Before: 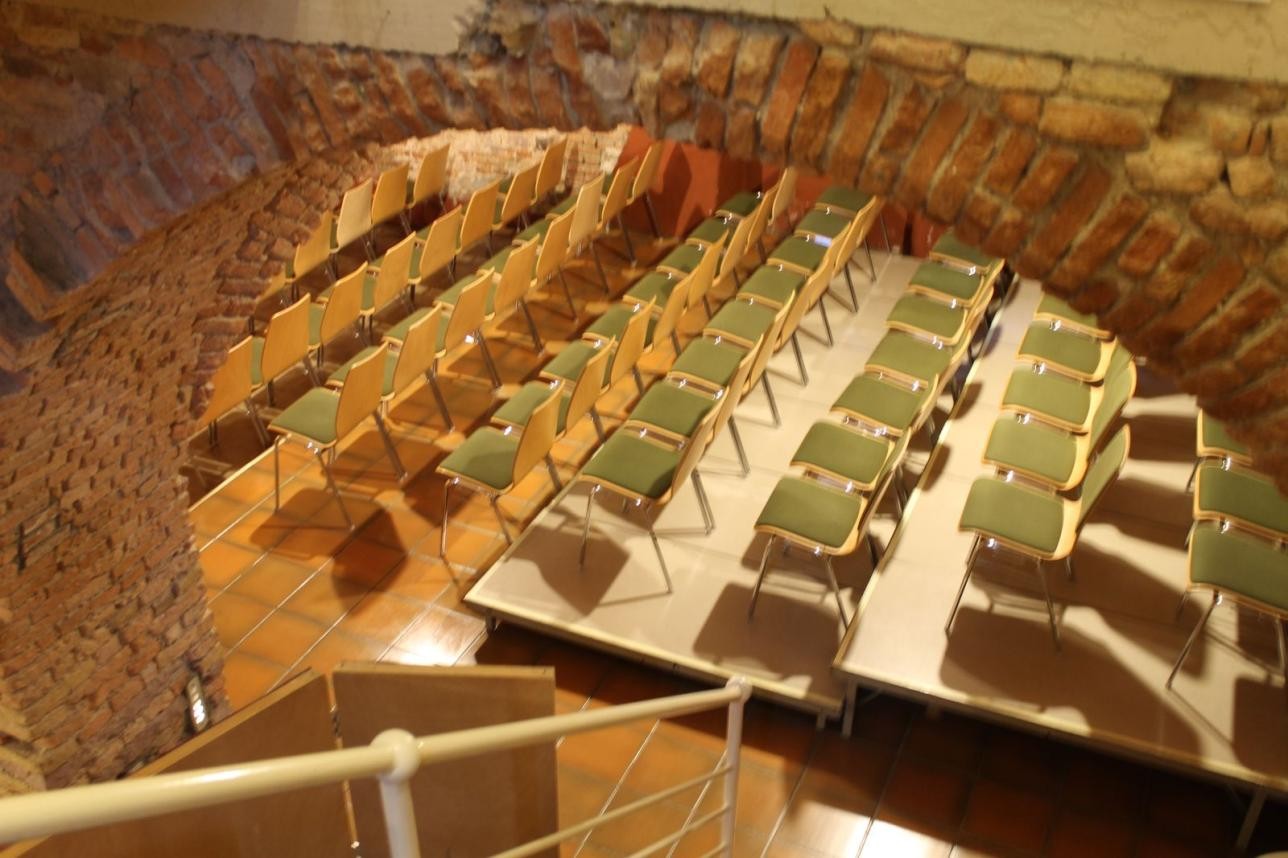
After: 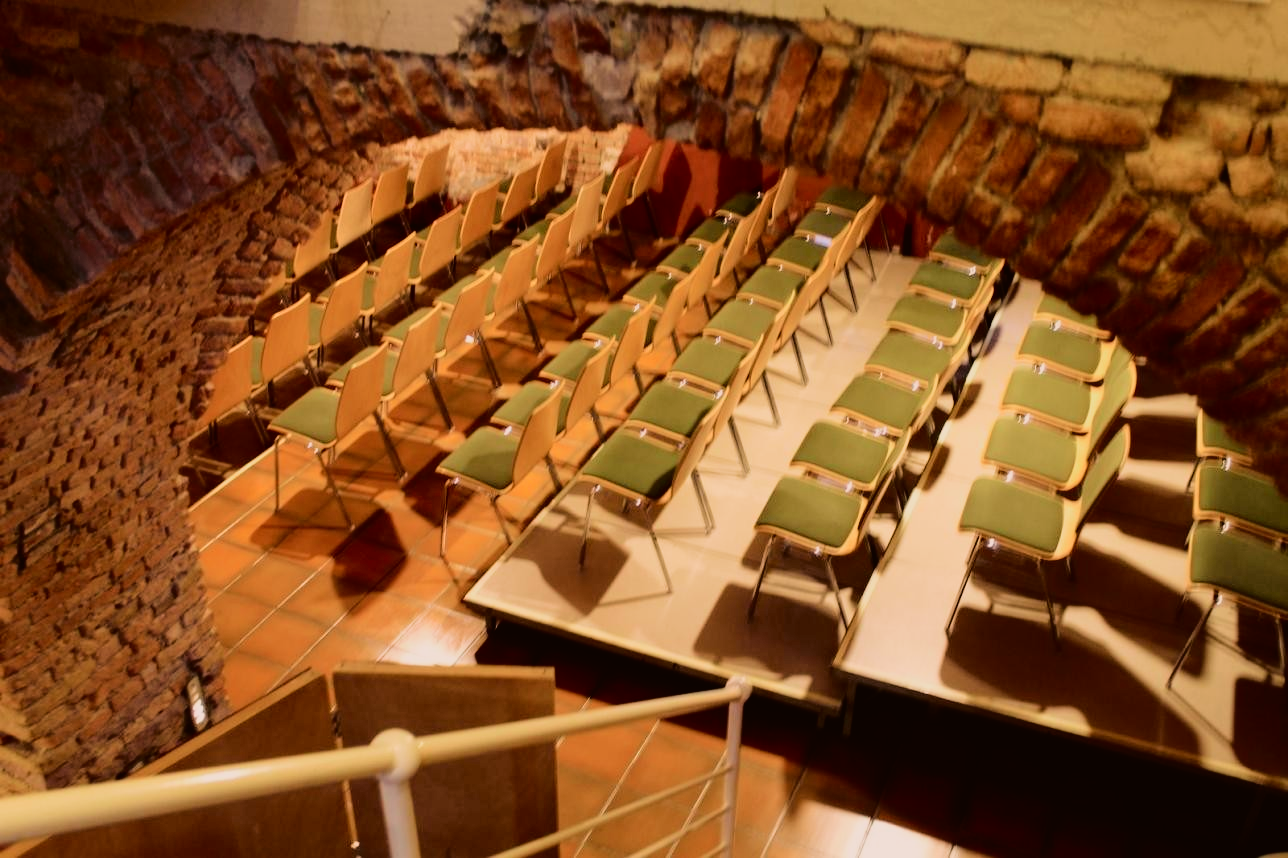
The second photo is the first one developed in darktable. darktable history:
color correction: highlights a* 3.84, highlights b* 5.07
tone curve: curves: ch0 [(0, 0.013) (0.175, 0.11) (0.337, 0.304) (0.498, 0.485) (0.78, 0.742) (0.993, 0.954)]; ch1 [(0, 0) (0.294, 0.184) (0.359, 0.34) (0.362, 0.35) (0.43, 0.41) (0.469, 0.463) (0.495, 0.502) (0.54, 0.563) (0.612, 0.641) (1, 1)]; ch2 [(0, 0) (0.44, 0.437) (0.495, 0.502) (0.524, 0.534) (0.557, 0.56) (0.634, 0.654) (0.728, 0.722) (1, 1)], color space Lab, independent channels, preserve colors none
filmic rgb: black relative exposure -5 EV, white relative exposure 3.5 EV, hardness 3.19, contrast 1.4, highlights saturation mix -50%
